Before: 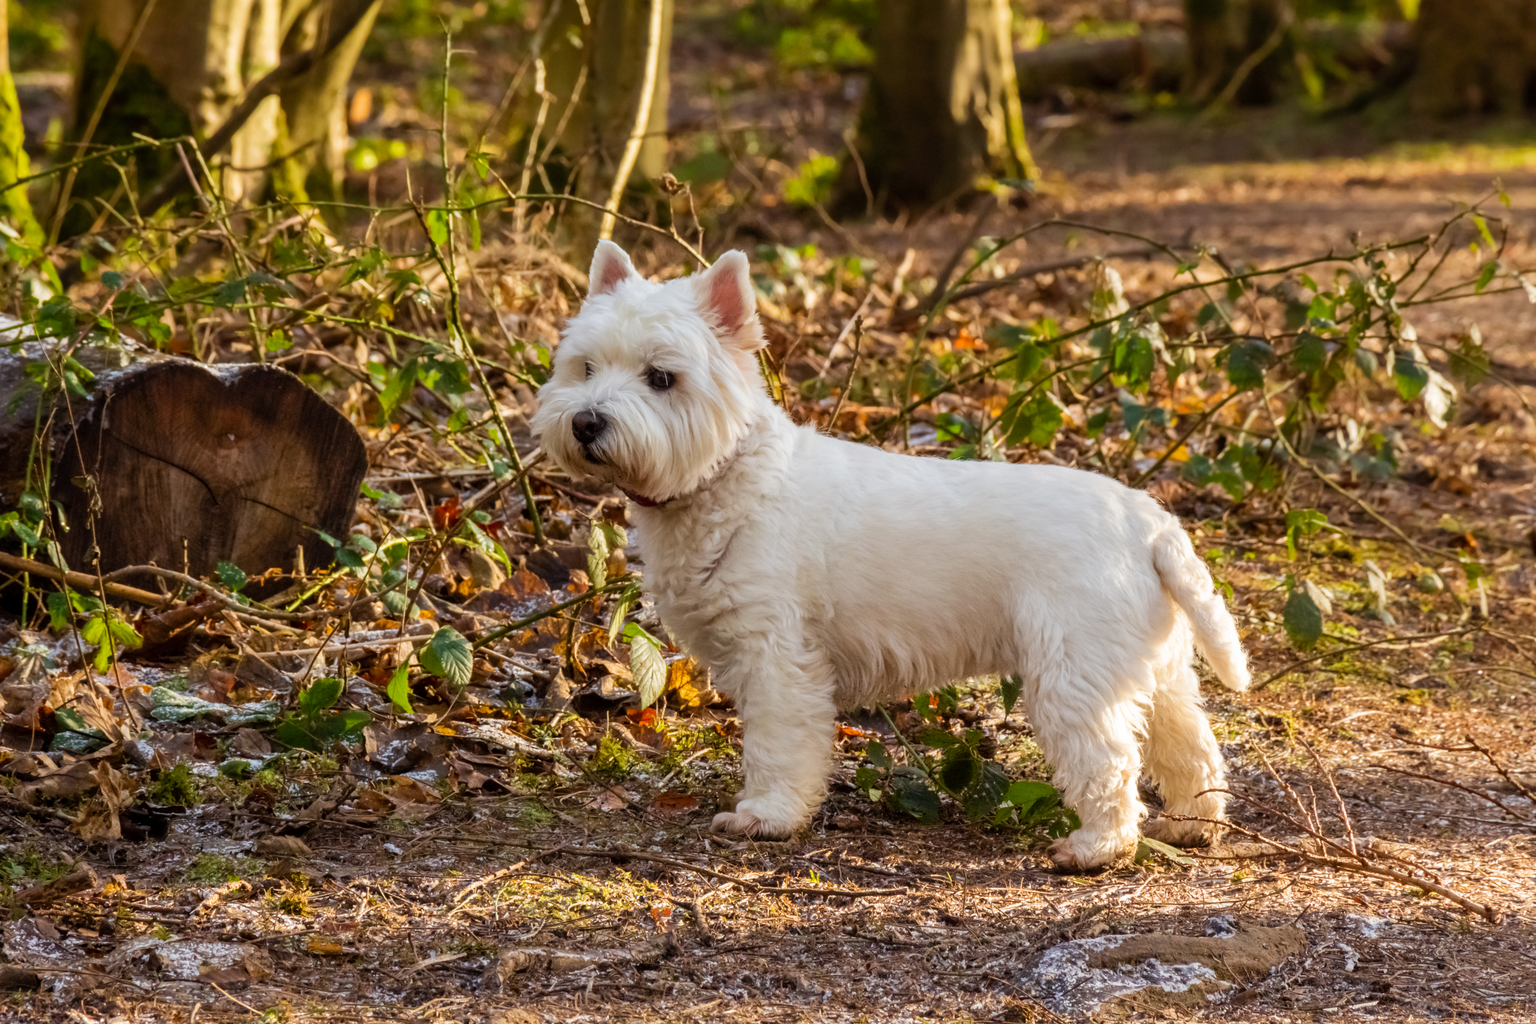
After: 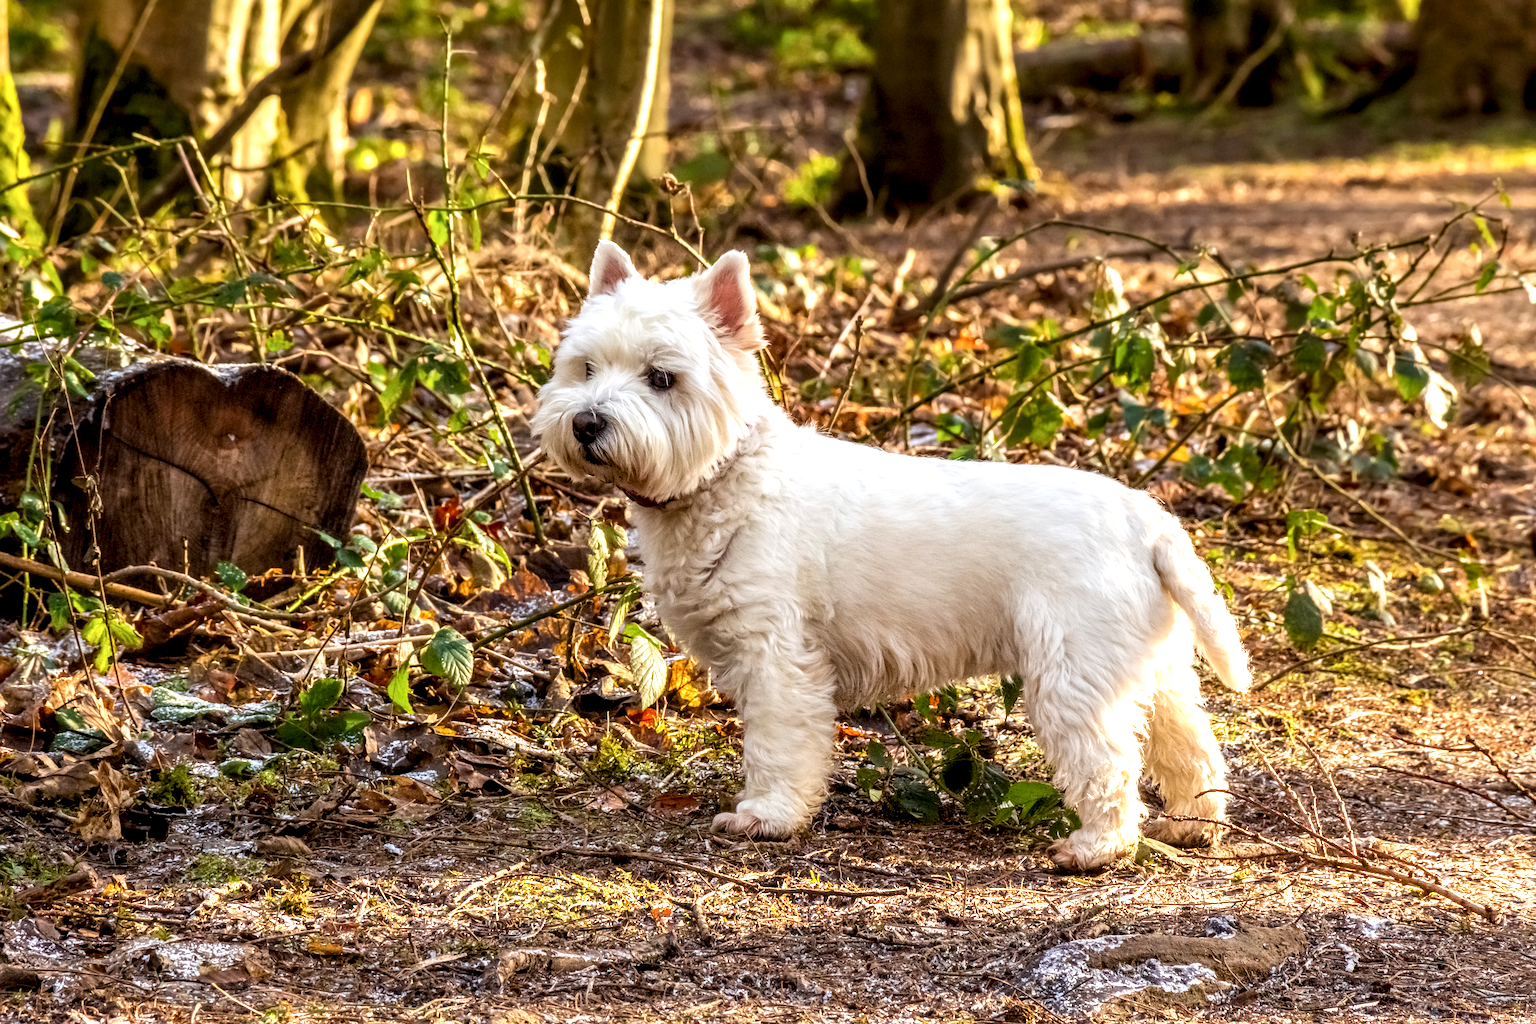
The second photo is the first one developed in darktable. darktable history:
sharpen: on, module defaults
local contrast: detail 150%
exposure: black level correction 0.001, exposure 0.5 EV, compensate exposure bias true, compensate highlight preservation false
